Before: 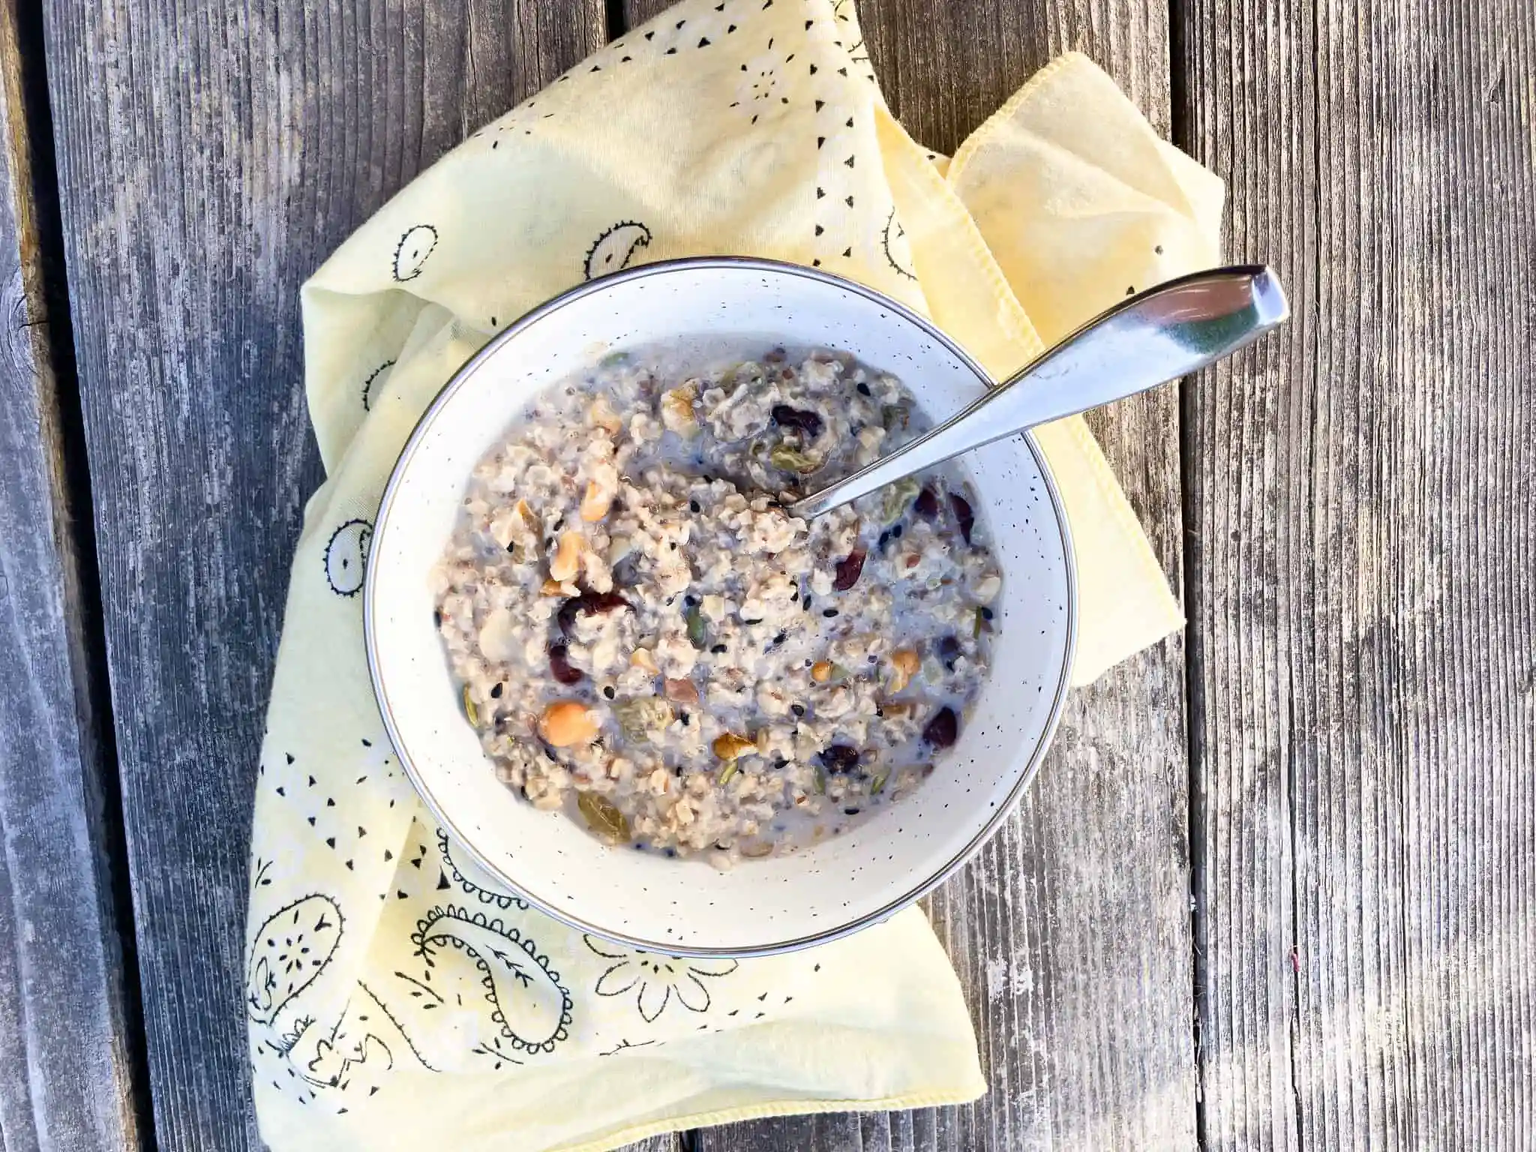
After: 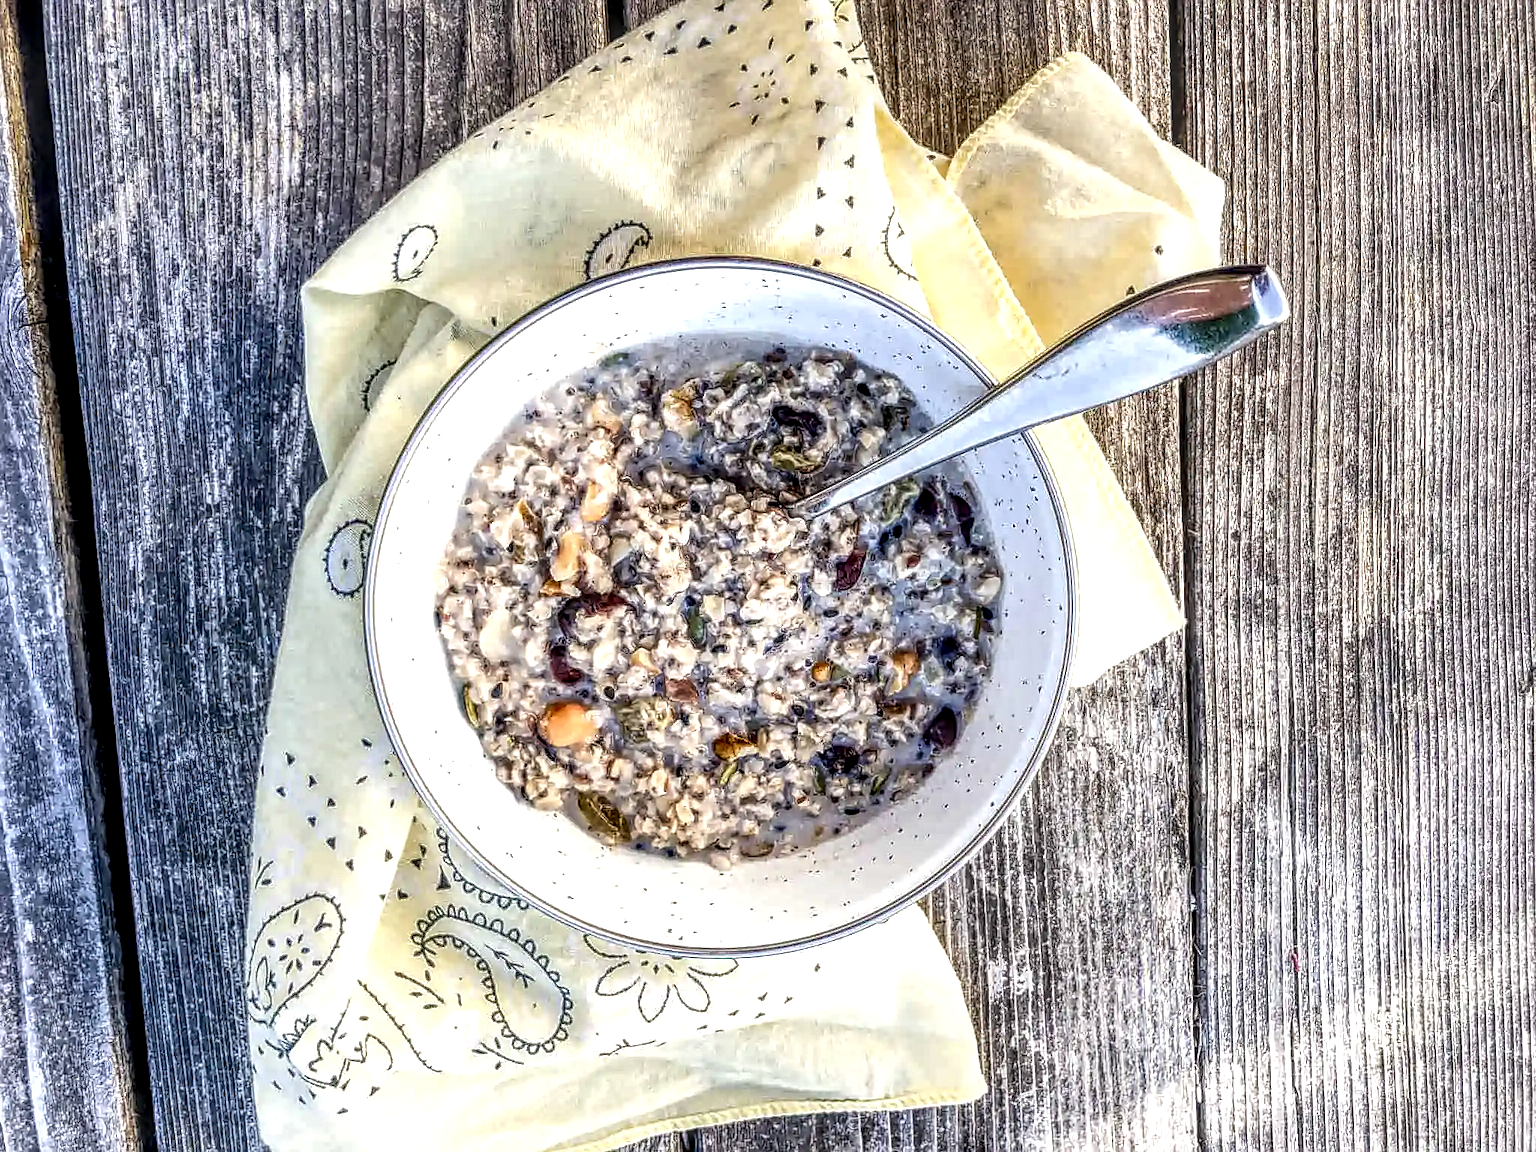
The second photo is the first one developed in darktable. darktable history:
contrast brightness saturation: contrast 0.102, brightness 0.021, saturation 0.025
sharpen: on, module defaults
local contrast: highlights 5%, shadows 7%, detail 298%, midtone range 0.306
